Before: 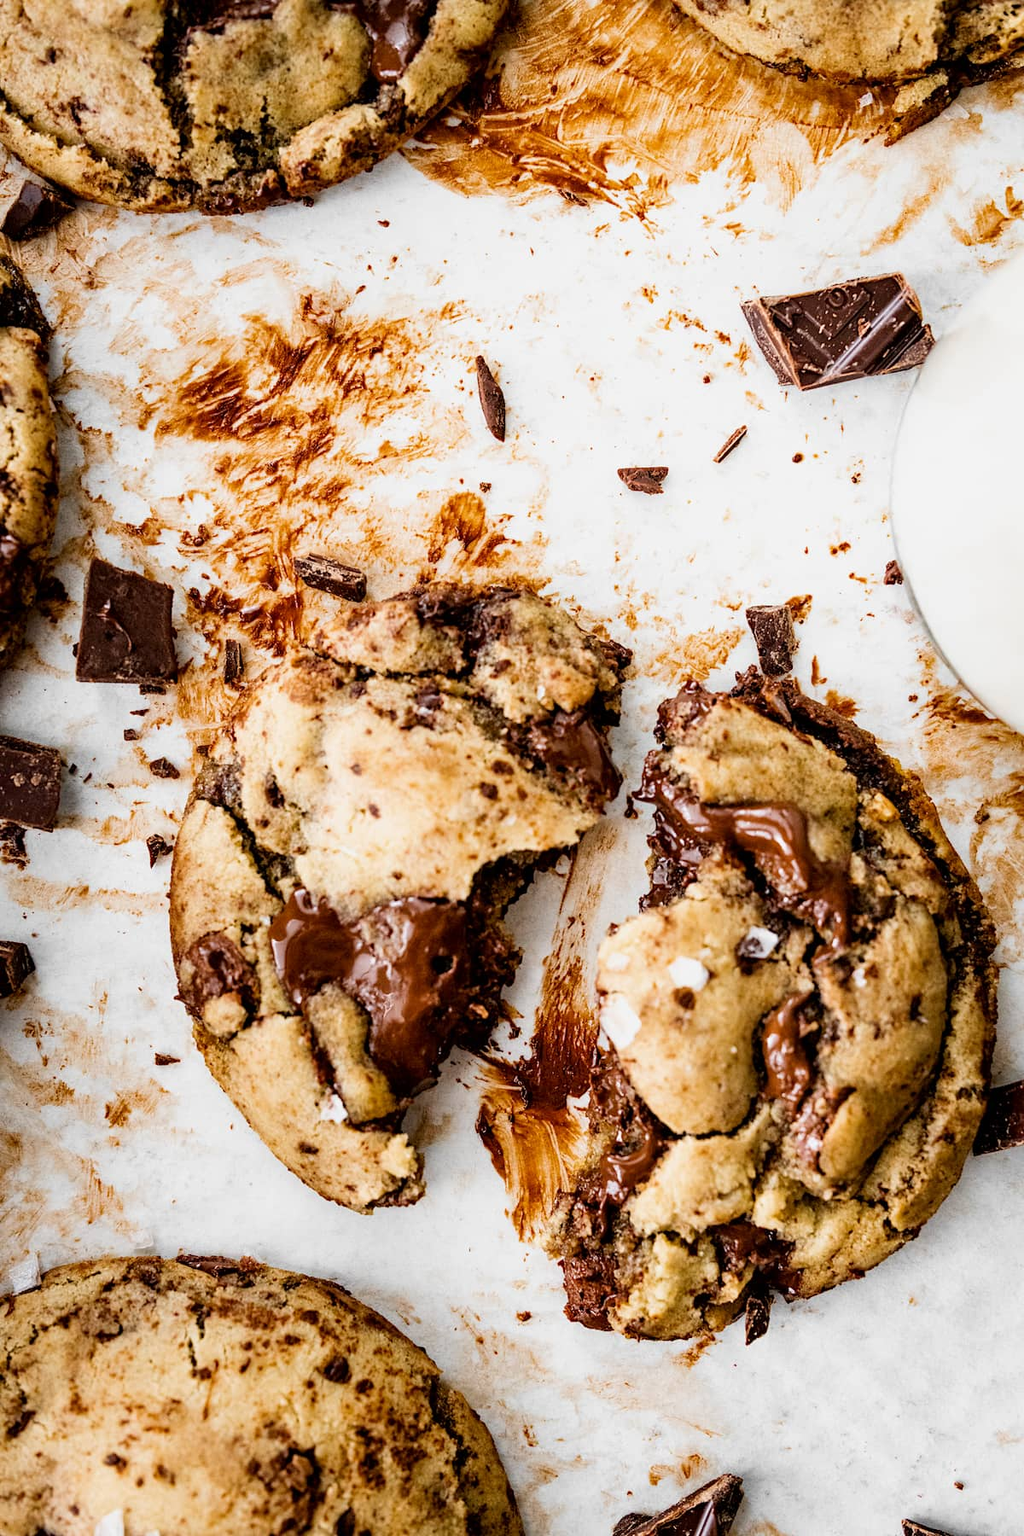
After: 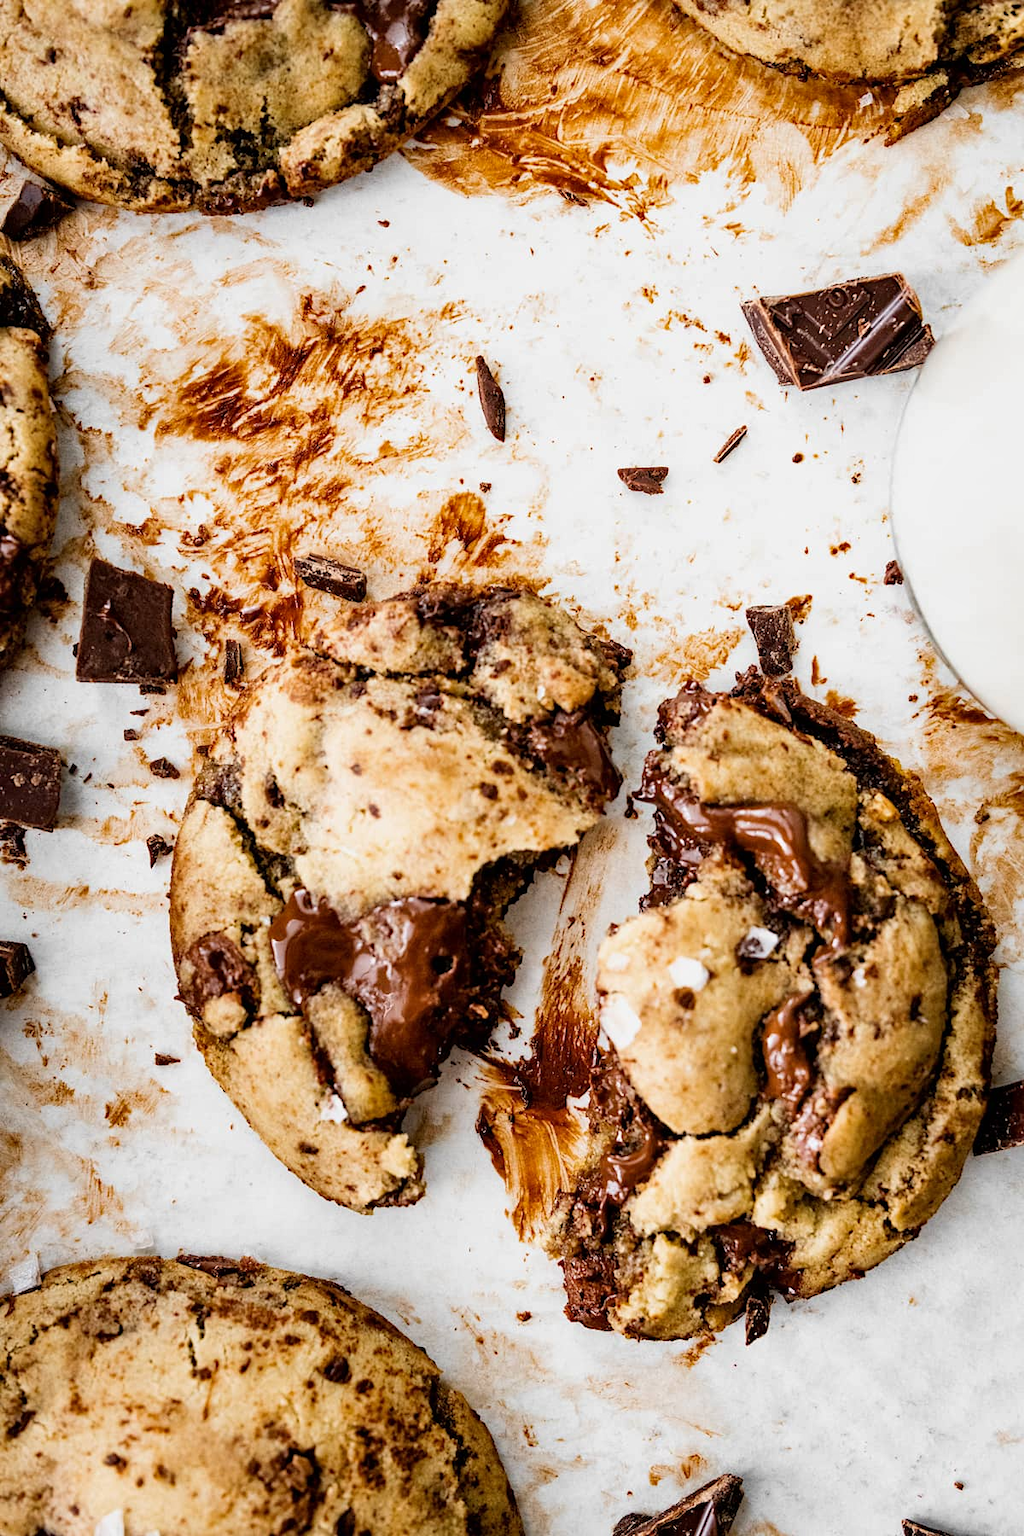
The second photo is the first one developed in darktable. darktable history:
shadows and highlights: shadows 52.3, highlights -28.63, soften with gaussian
